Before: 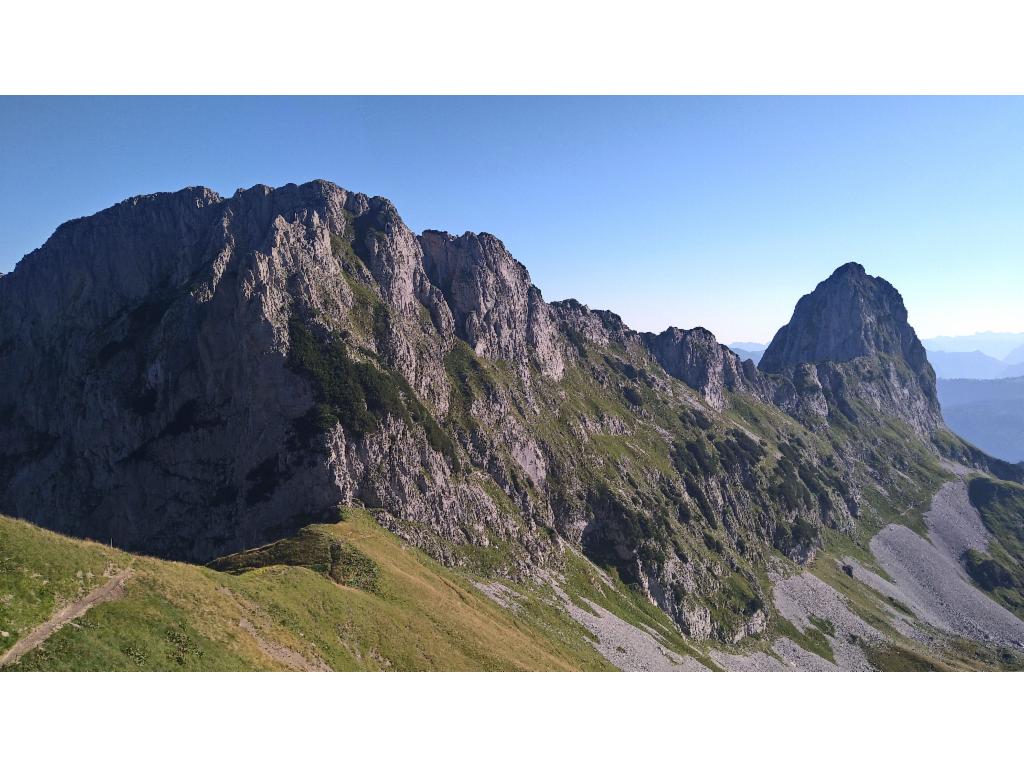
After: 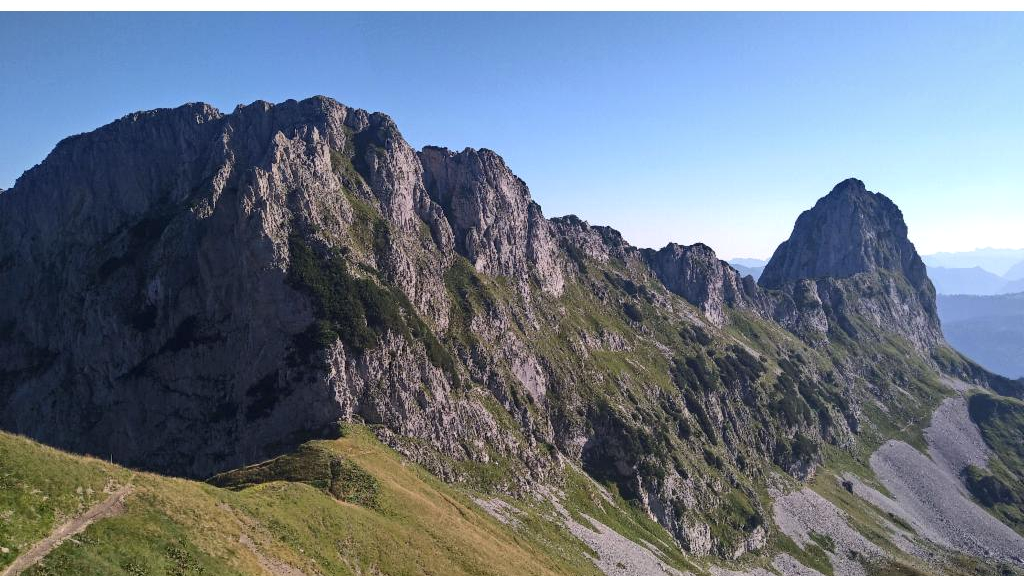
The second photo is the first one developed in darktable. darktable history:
local contrast: highlights 102%, shadows 101%, detail 120%, midtone range 0.2
crop: top 11.01%, bottom 13.947%
